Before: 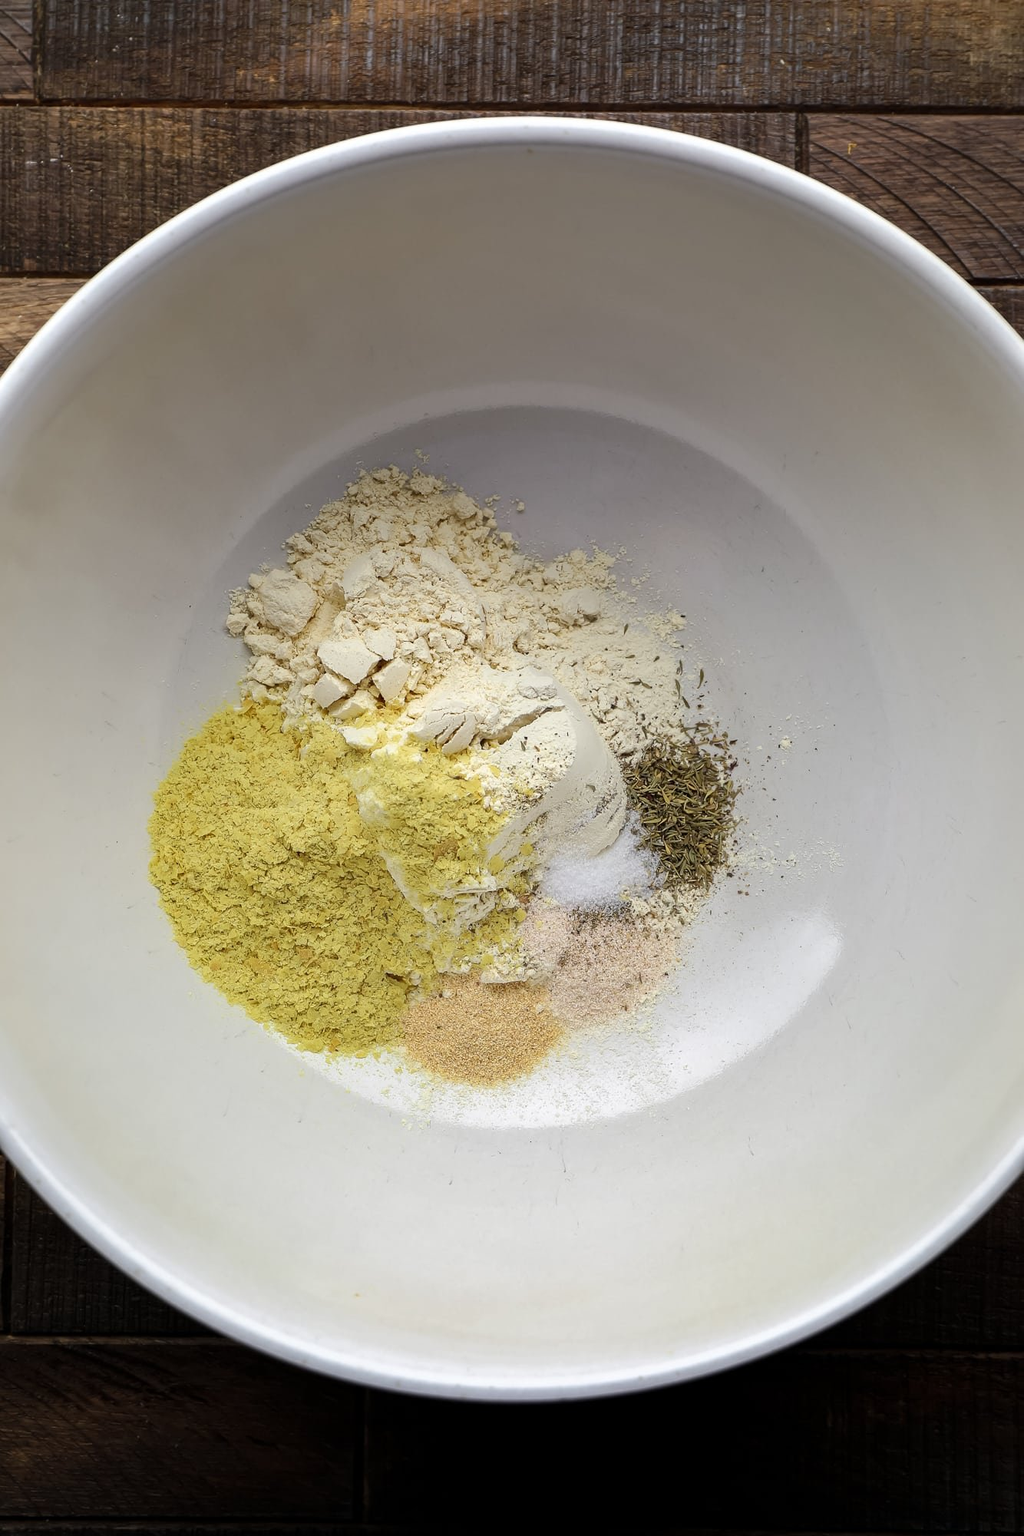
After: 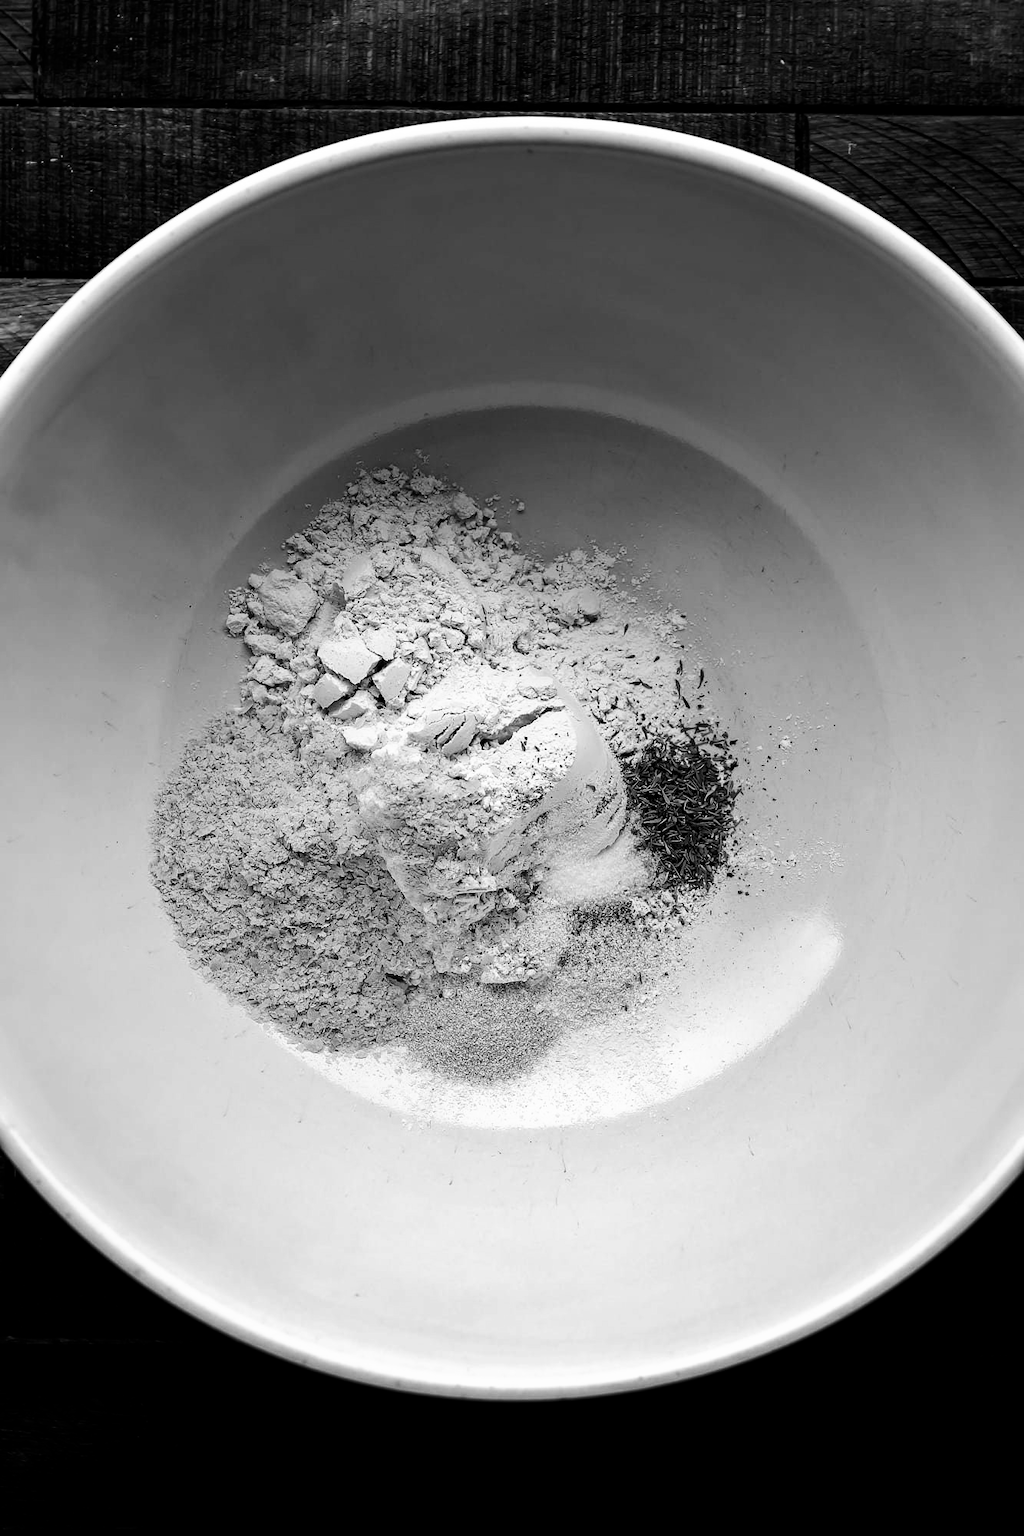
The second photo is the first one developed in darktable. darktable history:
base curve: curves: ch0 [(0, 0) (0.008, 0.007) (0.022, 0.029) (0.048, 0.089) (0.092, 0.197) (0.191, 0.399) (0.275, 0.534) (0.357, 0.65) (0.477, 0.78) (0.542, 0.833) (0.799, 0.973) (1, 1)], preserve colors none
contrast brightness saturation: contrast 0.02, brightness -1, saturation -1
